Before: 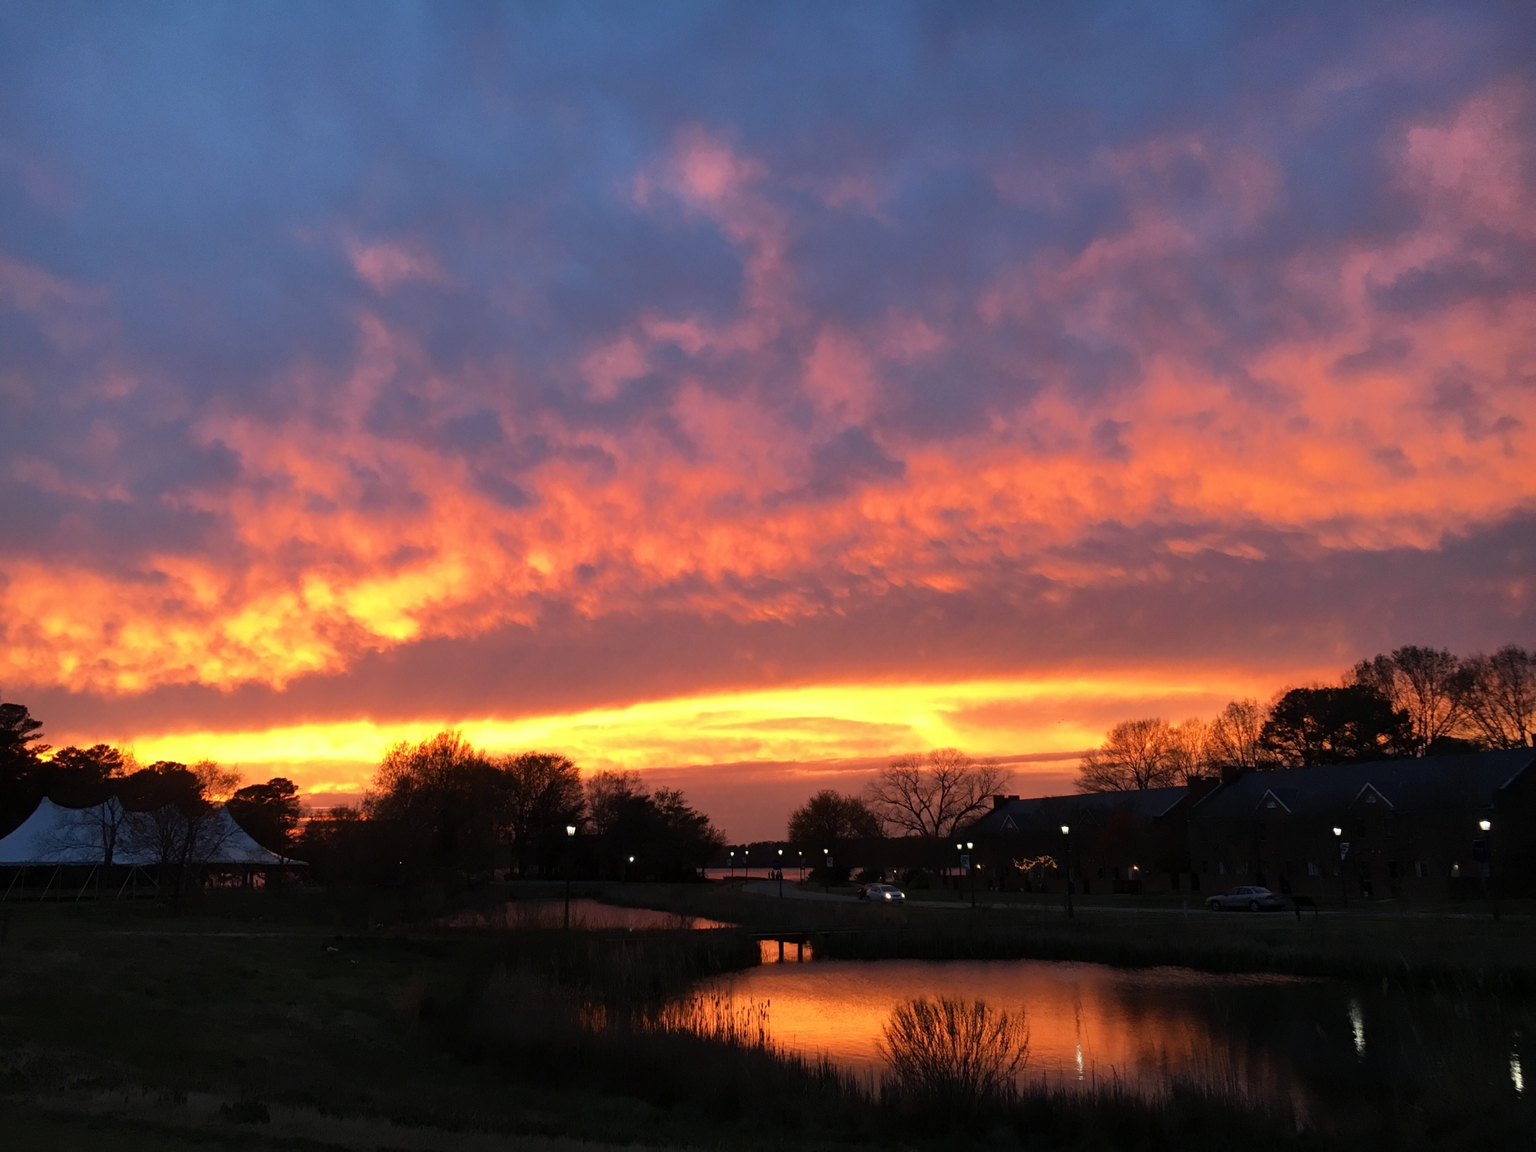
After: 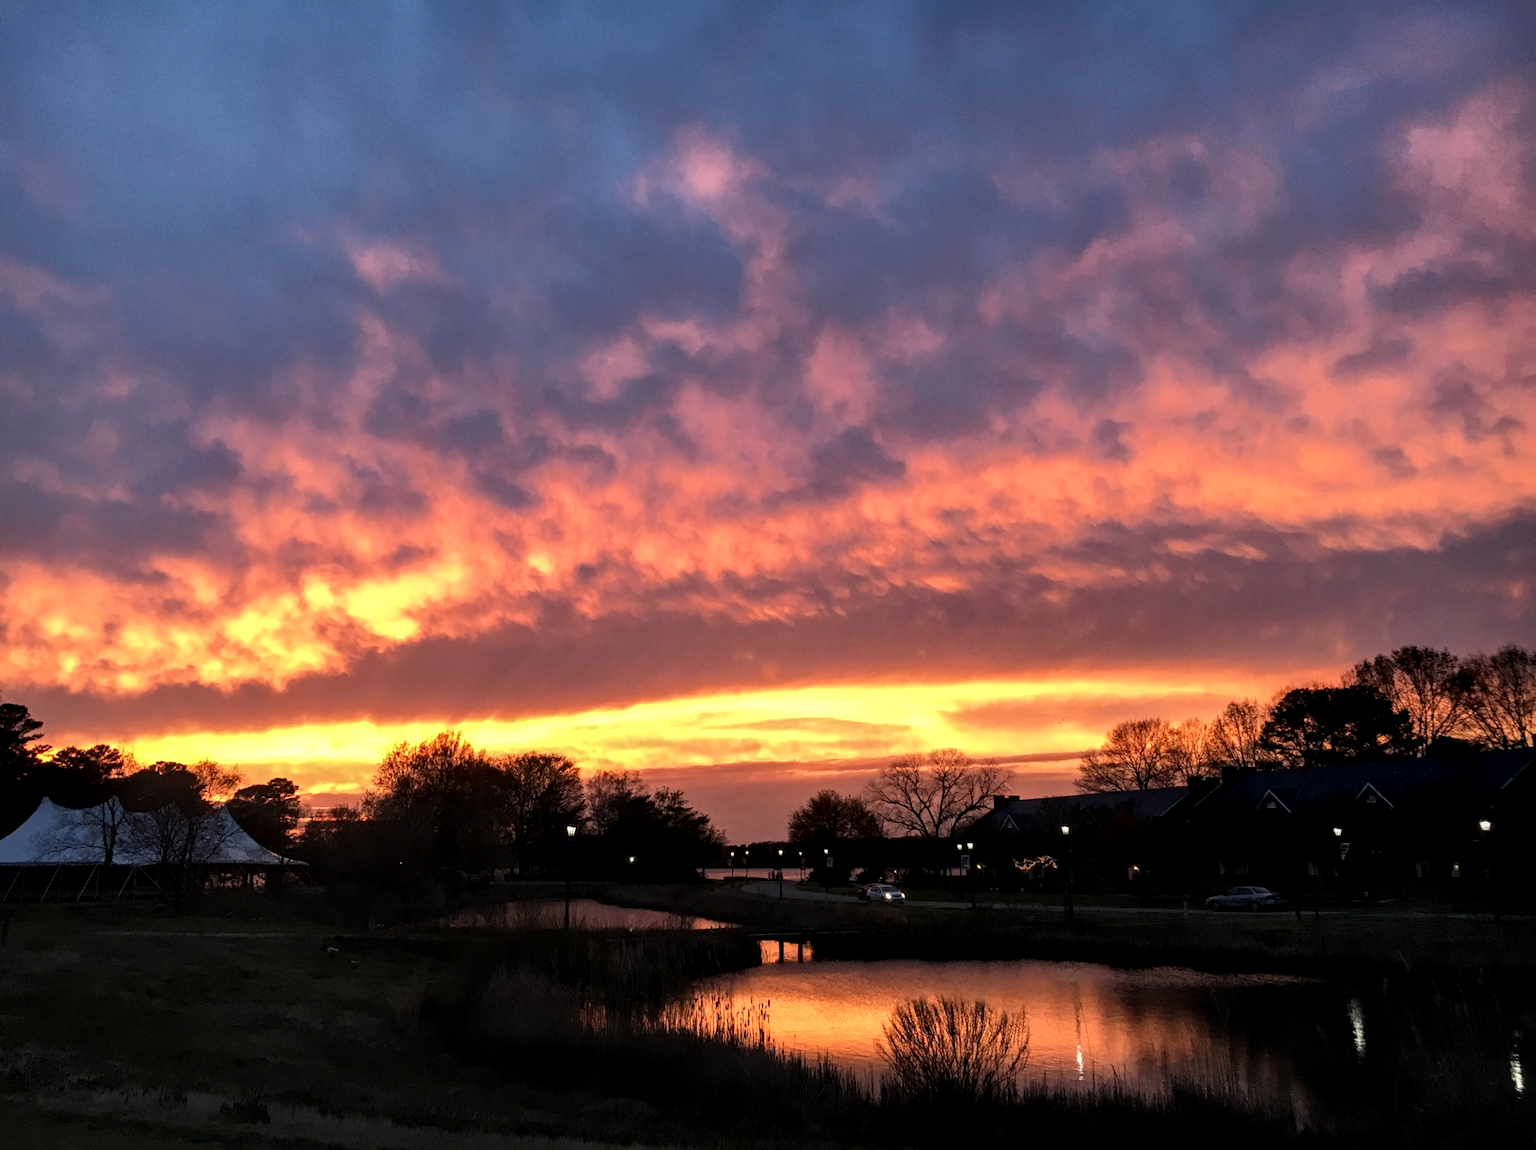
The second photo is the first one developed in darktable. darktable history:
crop: bottom 0.071%
contrast brightness saturation: saturation -0.04
local contrast: detail 160%
